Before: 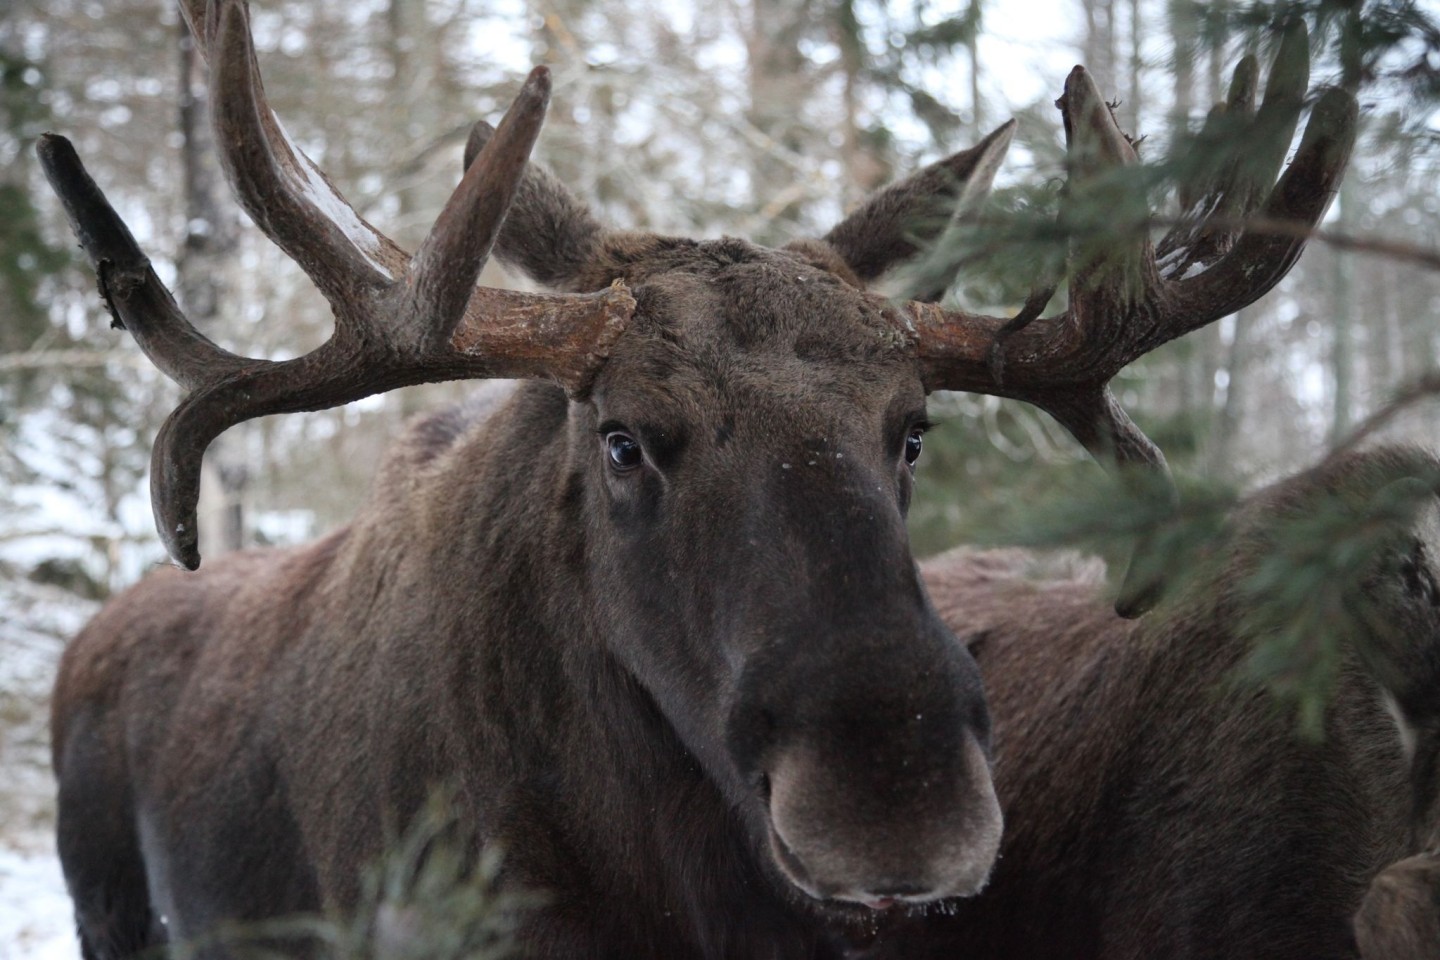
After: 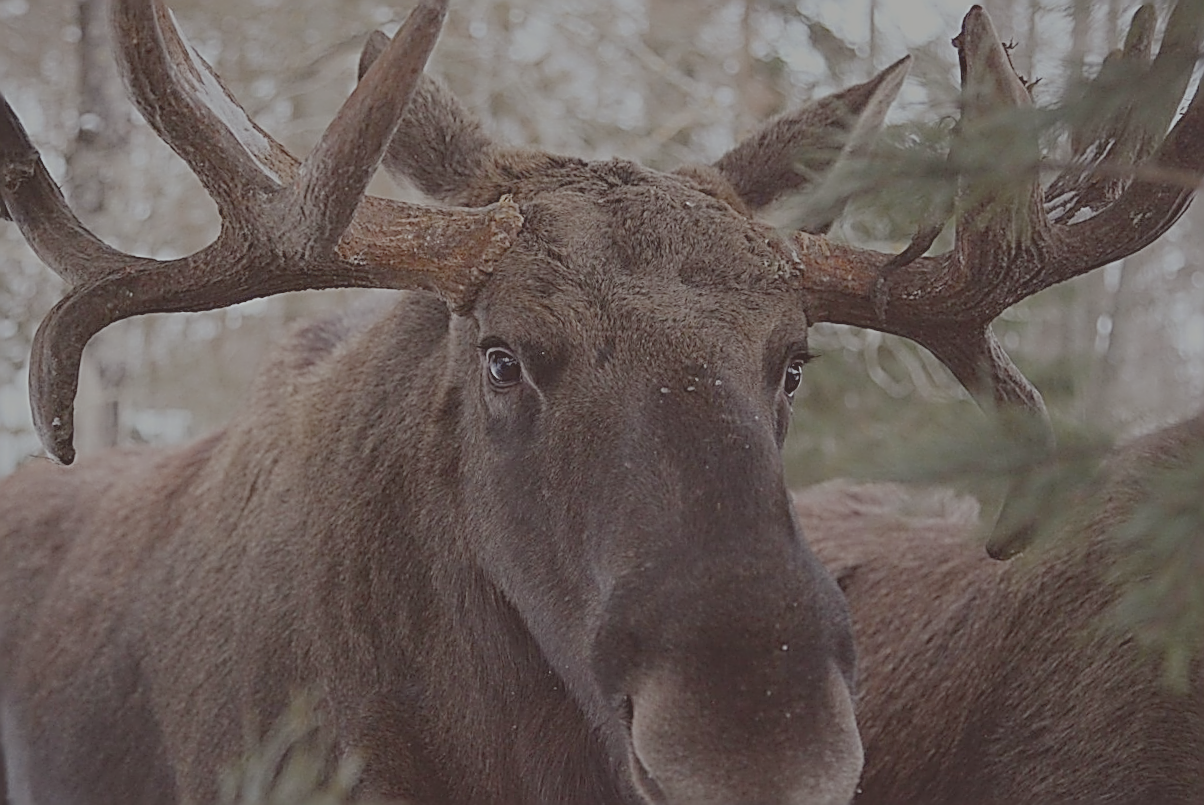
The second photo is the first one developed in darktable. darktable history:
filmic rgb: black relative exposure -15.86 EV, white relative exposure 7.98 EV, threshold 3.03 EV, hardness 4.18, latitude 49.95%, contrast 0.507, preserve chrominance no, color science v5 (2021), enable highlight reconstruction true
crop and rotate: angle -2.88°, left 5.416%, top 5.185%, right 4.748%, bottom 4.746%
exposure: exposure -0.069 EV, compensate exposure bias true, compensate highlight preservation false
sharpen: amount 1.983
color balance rgb: shadows lift › chroma 2.02%, shadows lift › hue 221.93°, power › chroma 1.559%, power › hue 28.75°, global offset › luminance 0.734%, perceptual saturation grading › global saturation 25.285%
